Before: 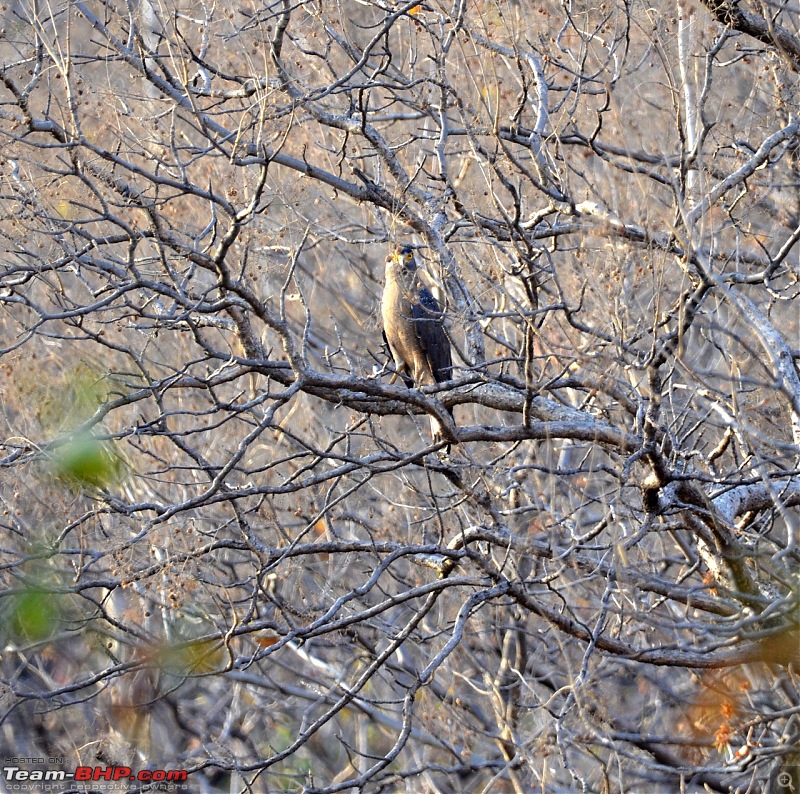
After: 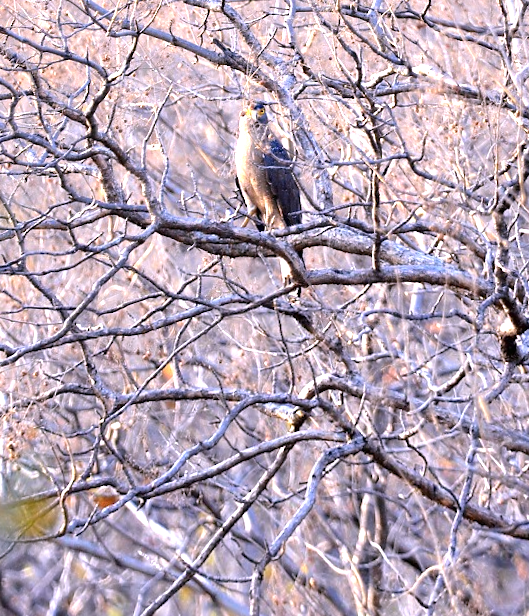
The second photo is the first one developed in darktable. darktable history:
exposure: black level correction 0, exposure 0.7 EV, compensate exposure bias true, compensate highlight preservation false
rotate and perspective: rotation 0.72°, lens shift (vertical) -0.352, lens shift (horizontal) -0.051, crop left 0.152, crop right 0.859, crop top 0.019, crop bottom 0.964
crop and rotate: left 10.071%, top 10.071%, right 10.02%, bottom 10.02%
white balance: red 1.066, blue 1.119
